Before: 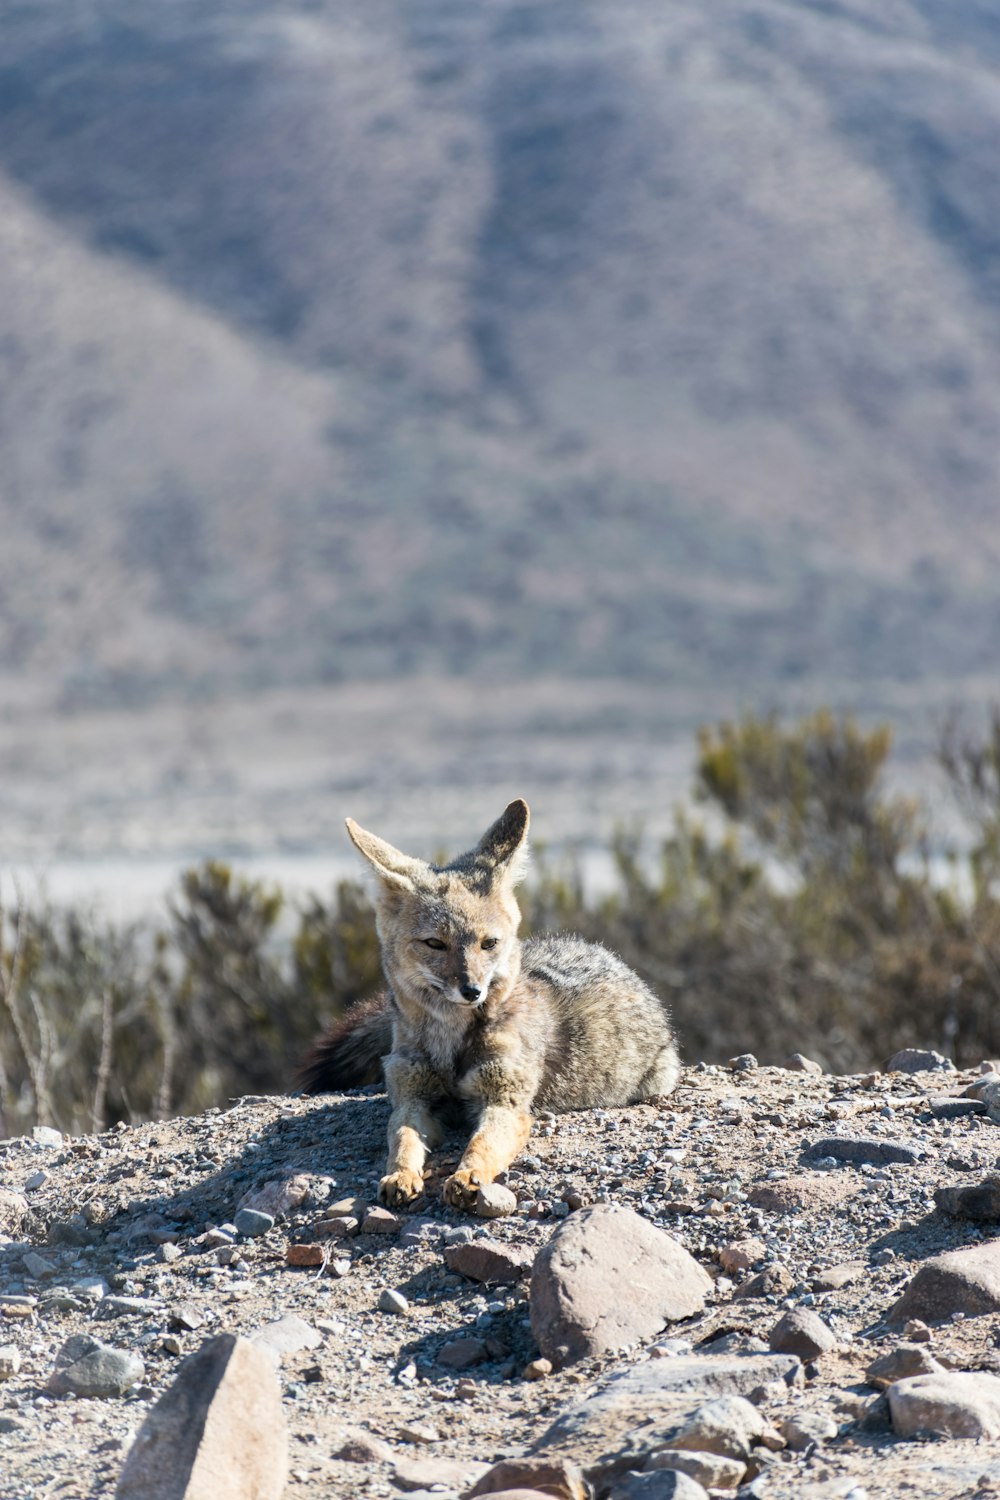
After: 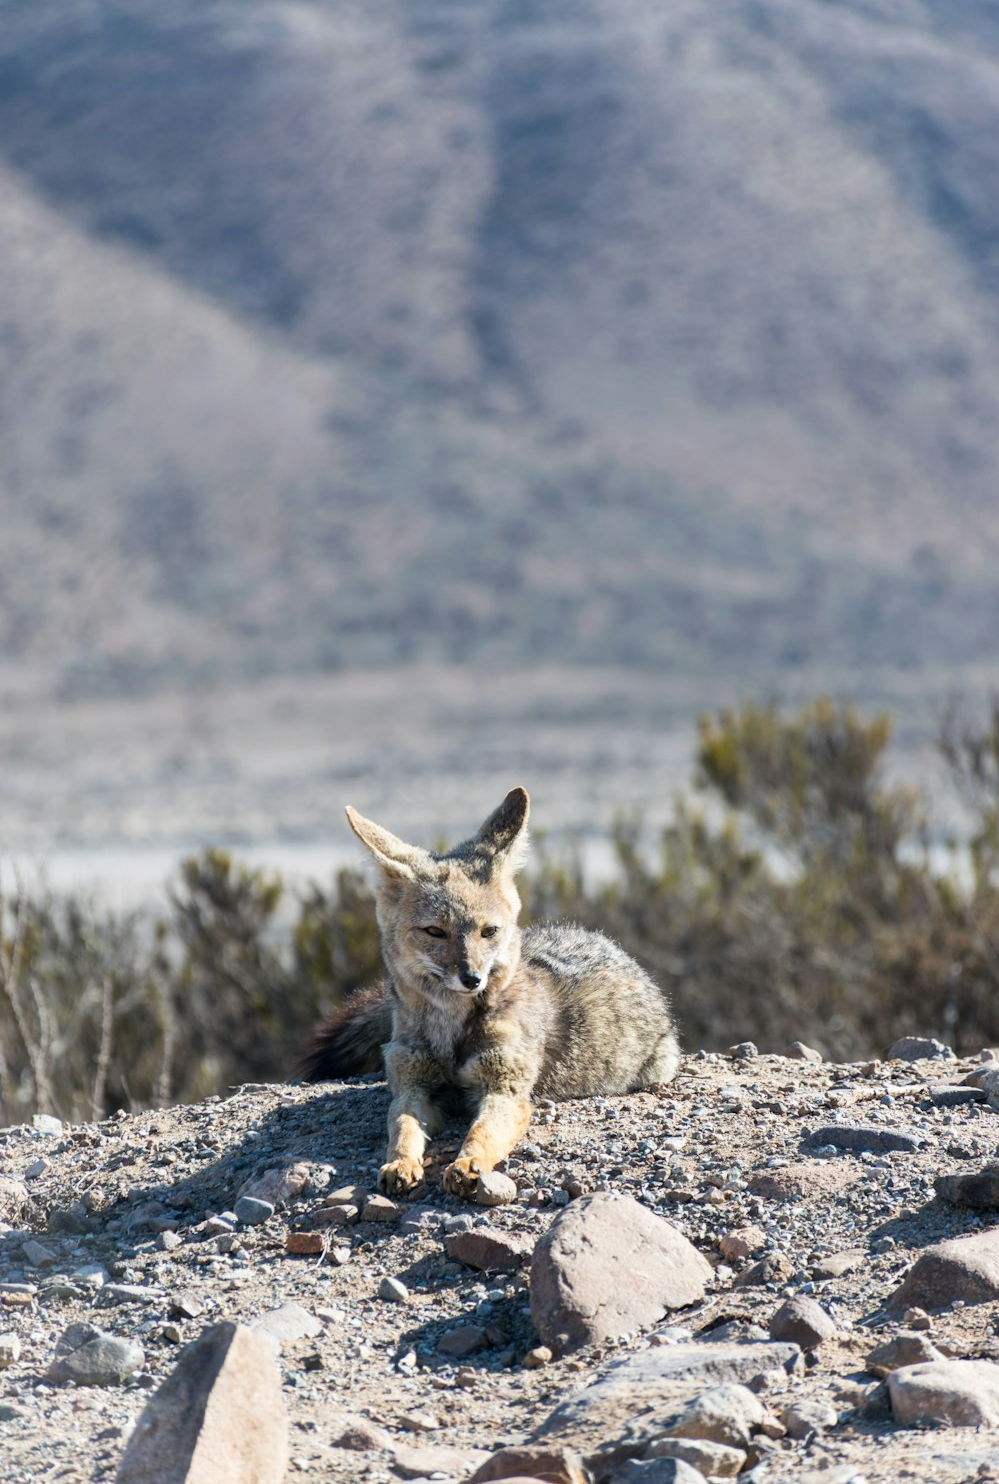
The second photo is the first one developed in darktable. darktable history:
crop: top 0.866%, right 0.036%
